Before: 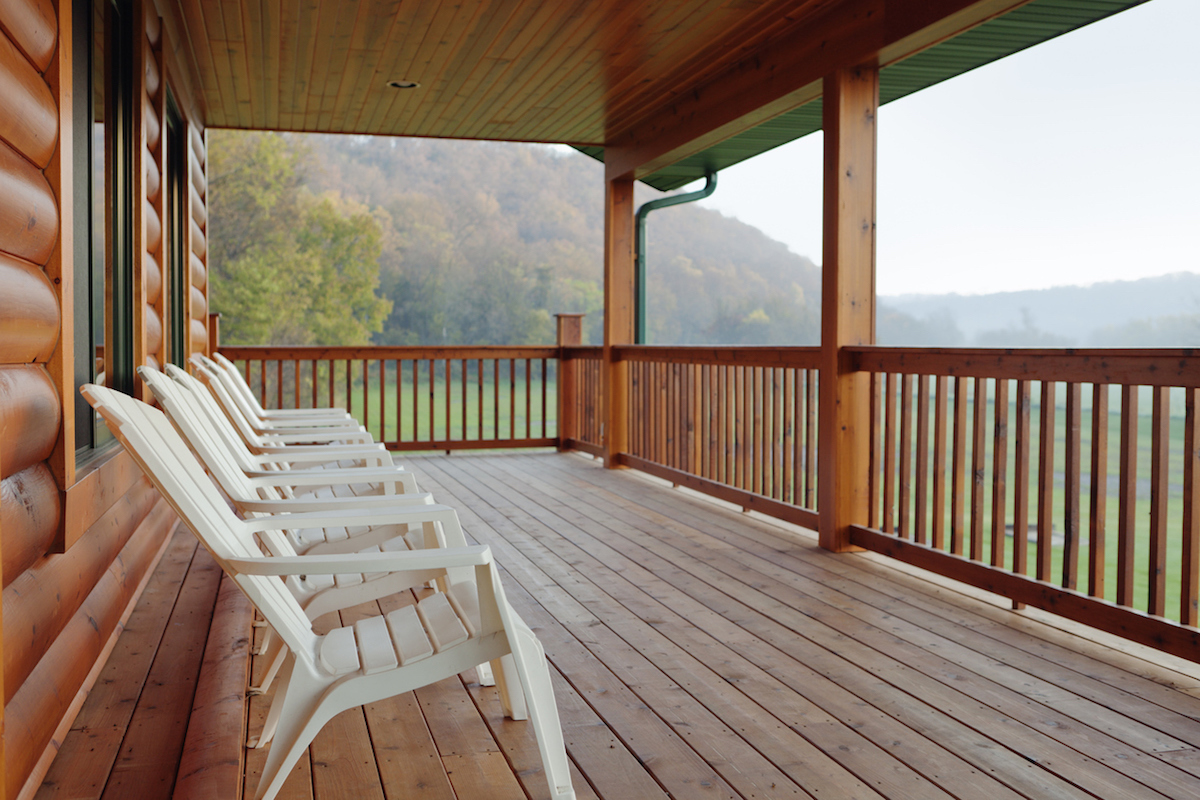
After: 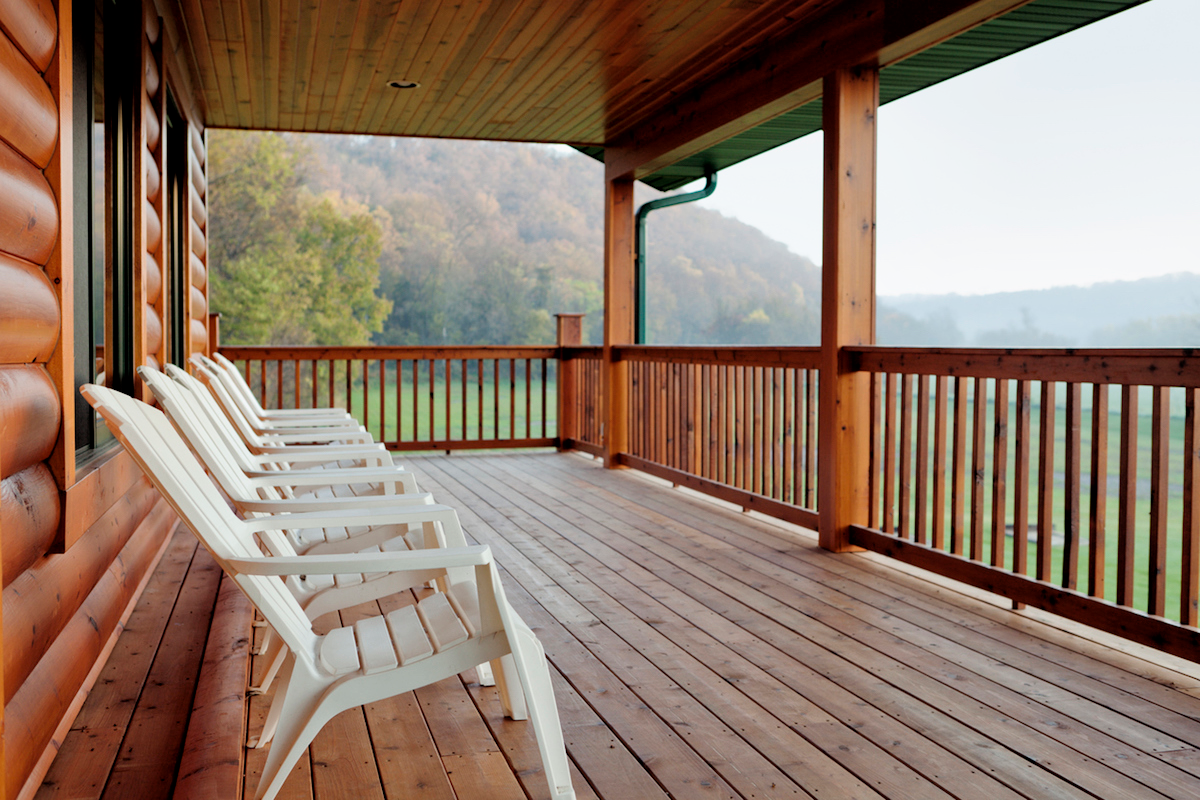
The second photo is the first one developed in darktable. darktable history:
local contrast: mode bilateral grid, contrast 20, coarseness 50, detail 120%, midtone range 0.2
filmic rgb: black relative exposure -4.93 EV, white relative exposure 2.84 EV, hardness 3.72
